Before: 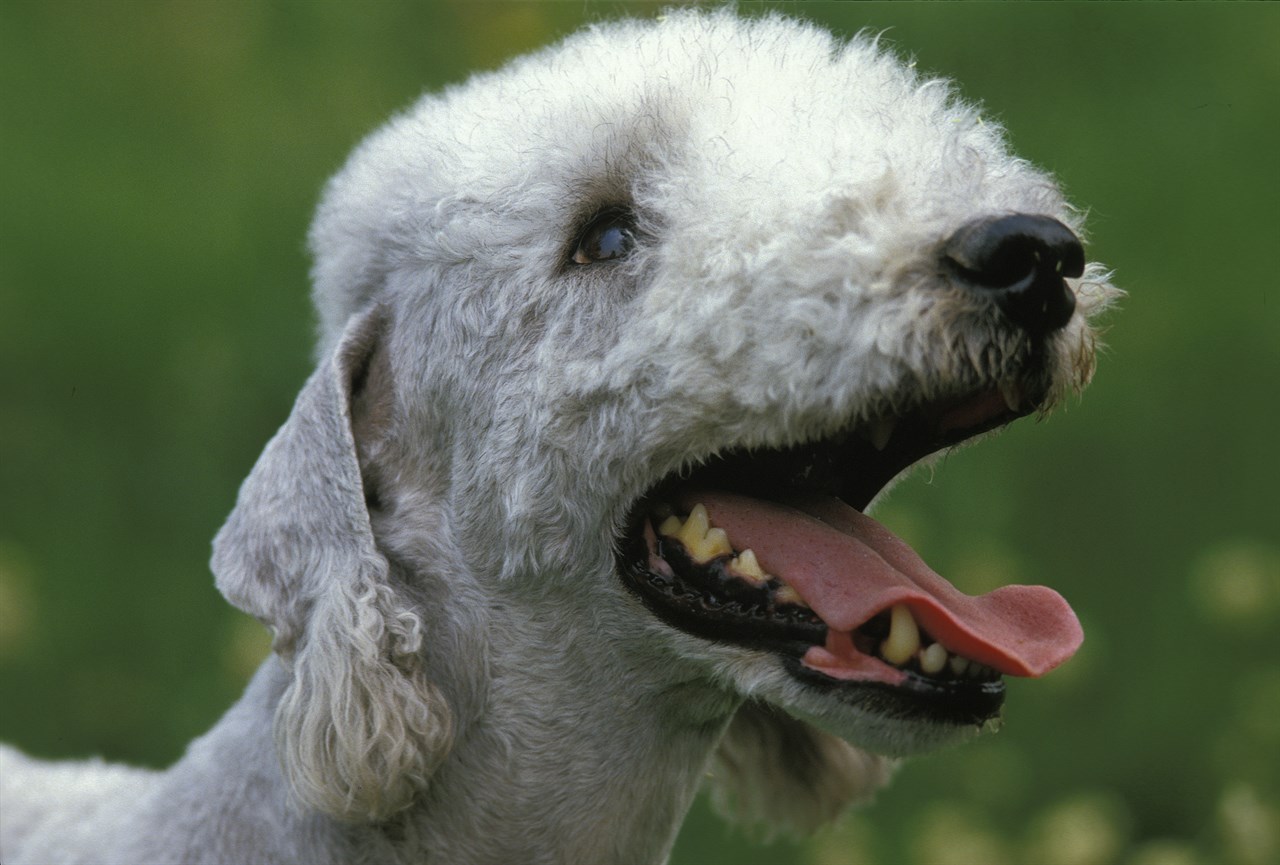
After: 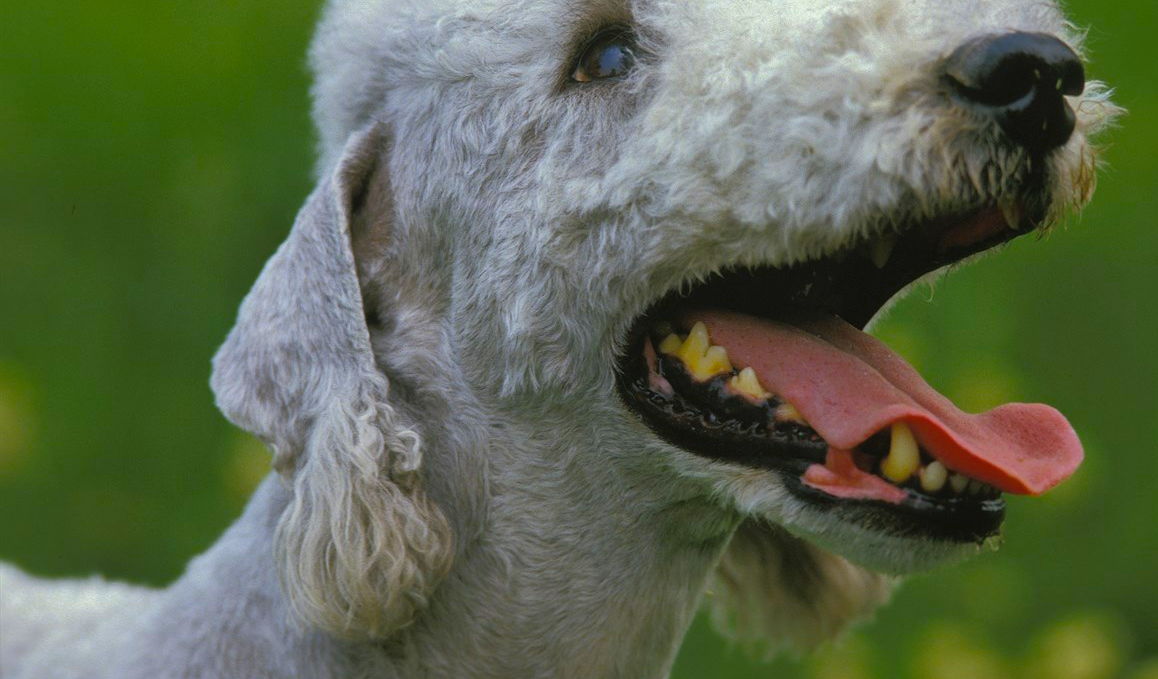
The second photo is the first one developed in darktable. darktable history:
crop: top 21.143%, right 9.465%, bottom 0.326%
shadows and highlights: on, module defaults
color balance rgb: perceptual saturation grading › global saturation 40.265%, global vibrance 20%
